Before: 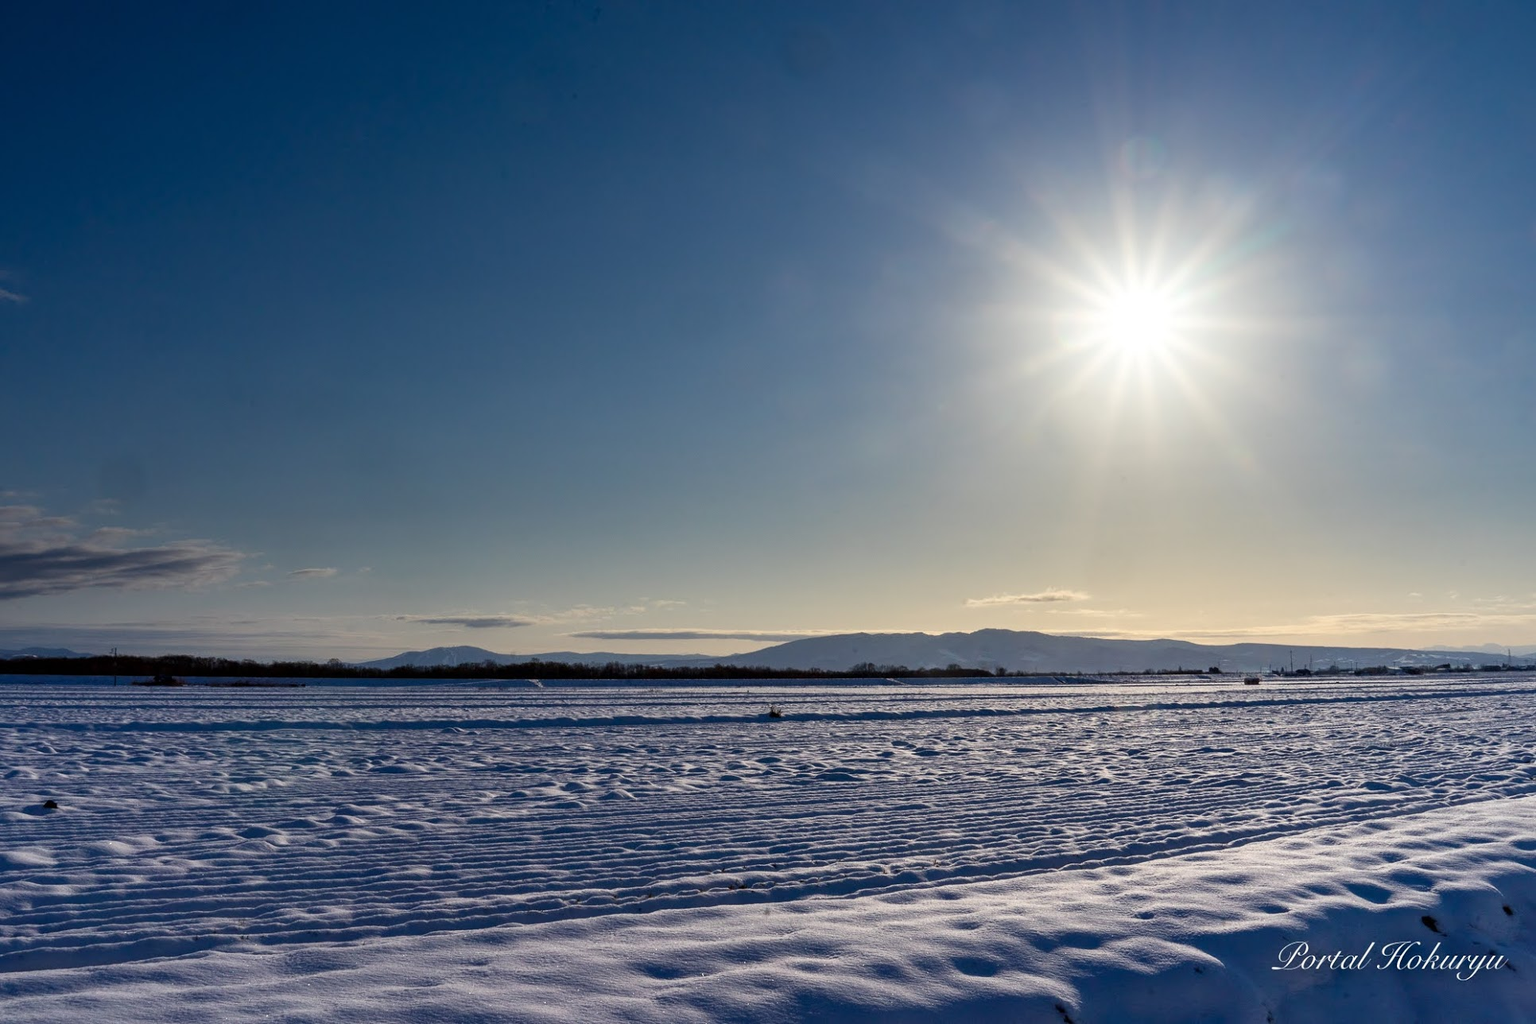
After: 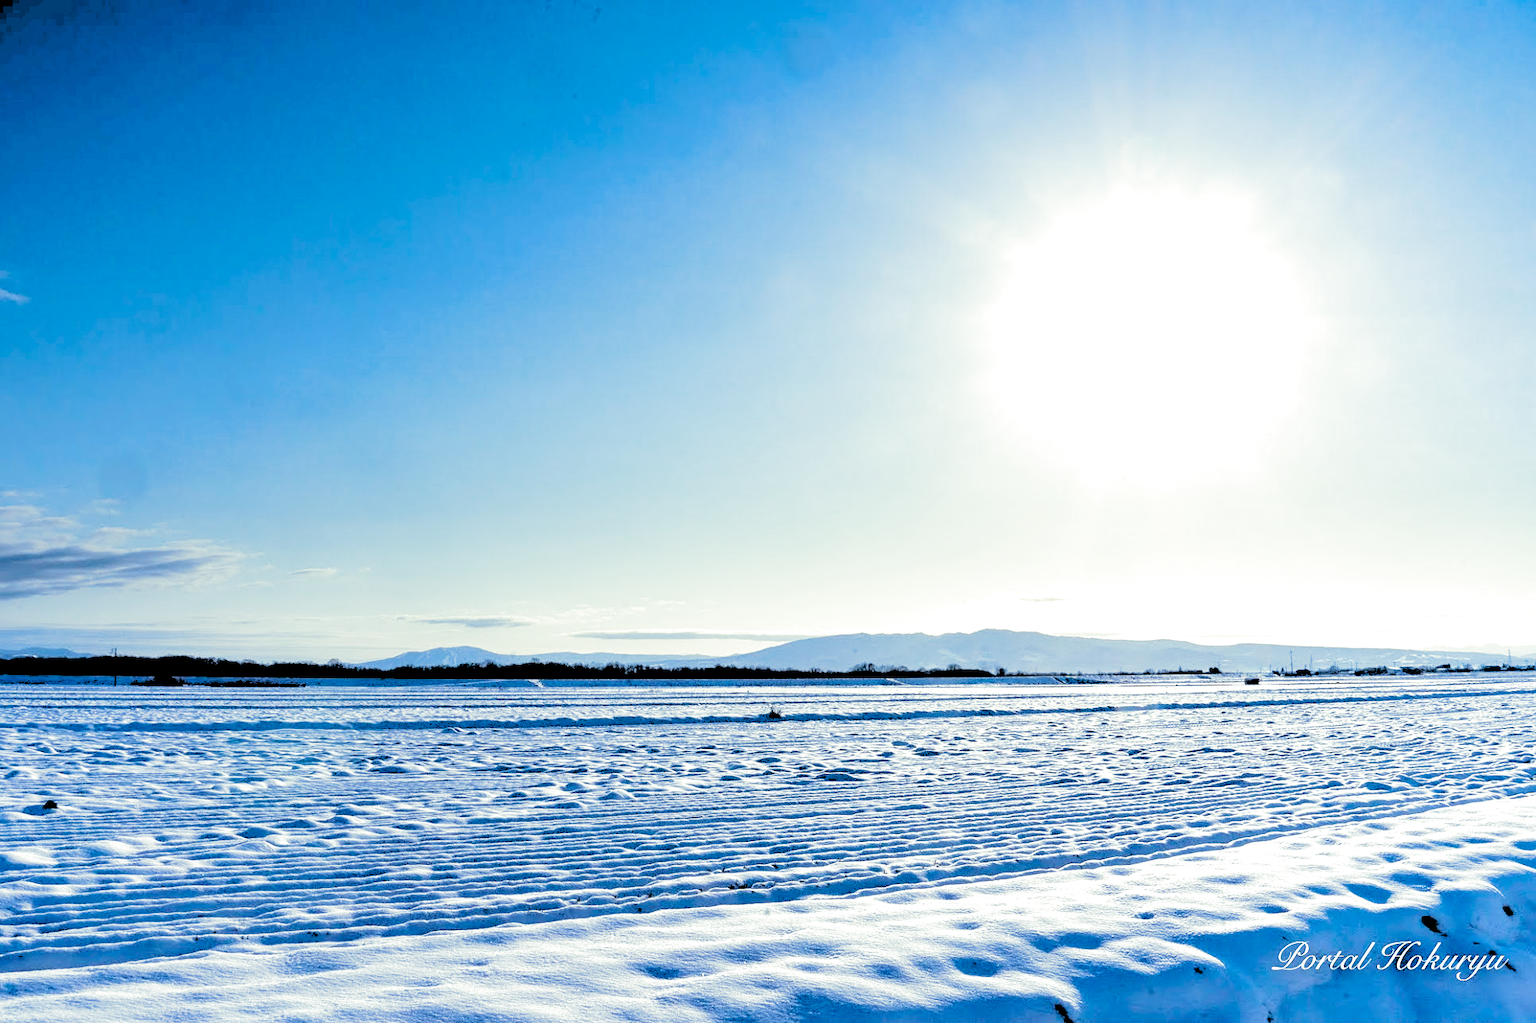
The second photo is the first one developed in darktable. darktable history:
rgb levels: levels [[0.027, 0.429, 0.996], [0, 0.5, 1], [0, 0.5, 1]]
base curve: curves: ch0 [(0, 0) (0.158, 0.273) (0.879, 0.895) (1, 1)], preserve colors none
color correction: highlights a* -9.73, highlights b* -21.22
exposure: black level correction 0, exposure 0.9 EV, compensate exposure bias true, compensate highlight preservation false
split-toning: shadows › hue 216°, shadows › saturation 1, highlights › hue 57.6°, balance -33.4
